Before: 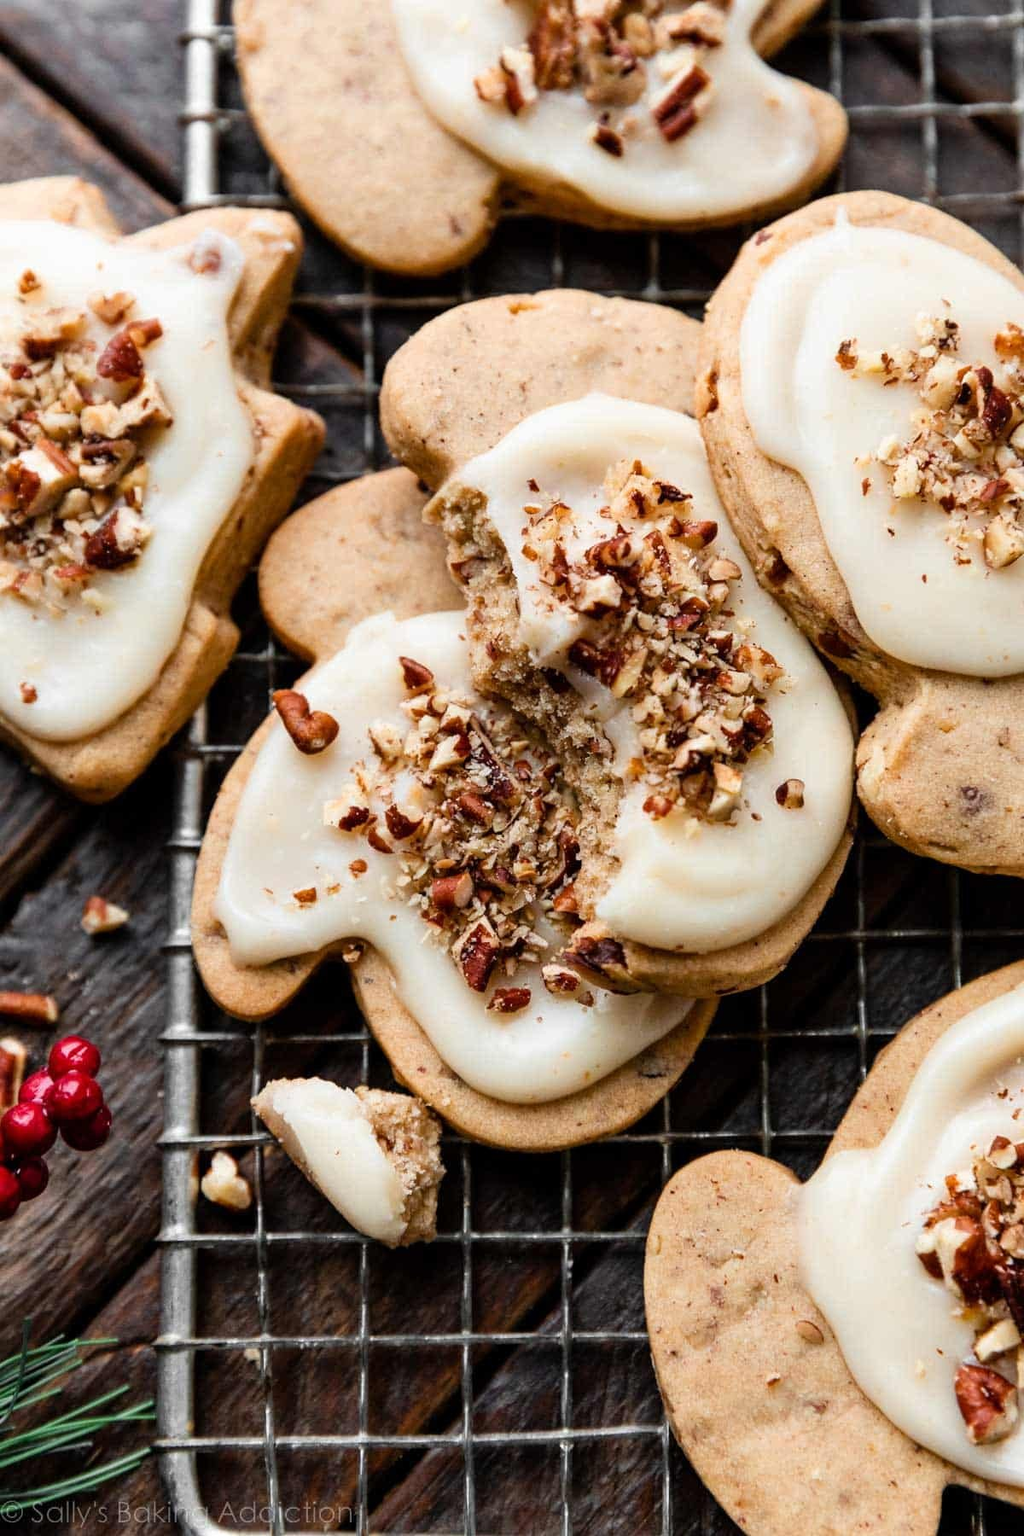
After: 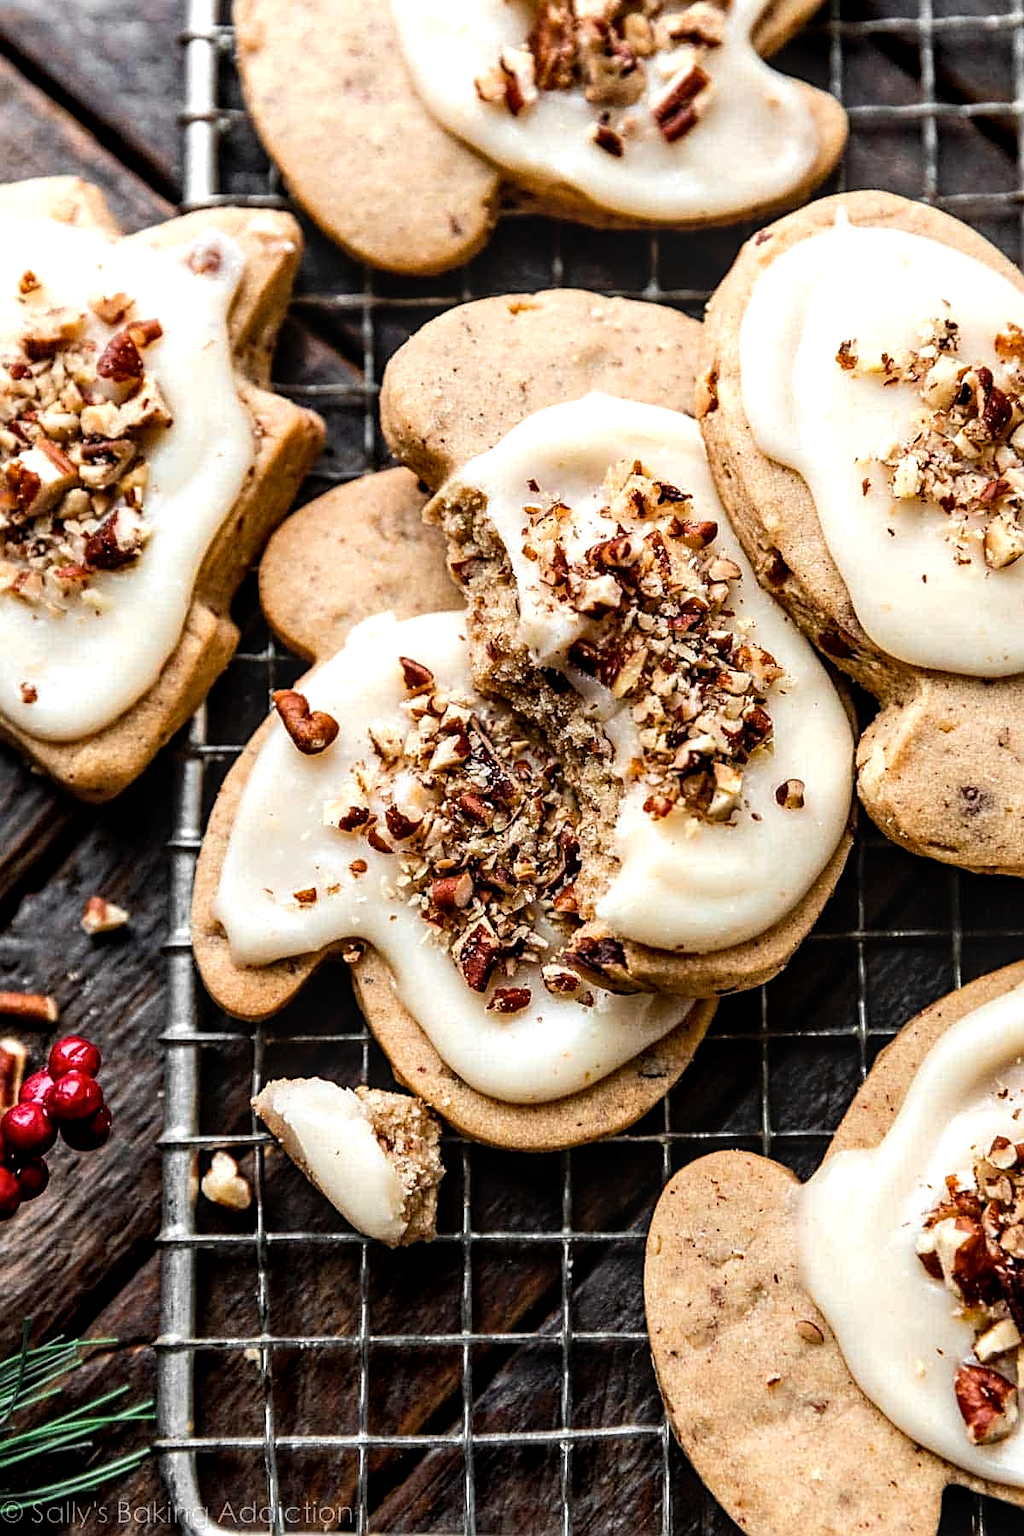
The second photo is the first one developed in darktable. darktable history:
sharpen: on, module defaults
exposure: black level correction 0.004, exposure 0.015 EV, compensate exposure bias true, compensate highlight preservation false
tone equalizer: -8 EV -0.45 EV, -7 EV -0.409 EV, -6 EV -0.343 EV, -5 EV -0.219 EV, -3 EV 0.242 EV, -2 EV 0.328 EV, -1 EV 0.363 EV, +0 EV 0.445 EV, edges refinement/feathering 500, mask exposure compensation -1.57 EV, preserve details no
local contrast: detail 130%
